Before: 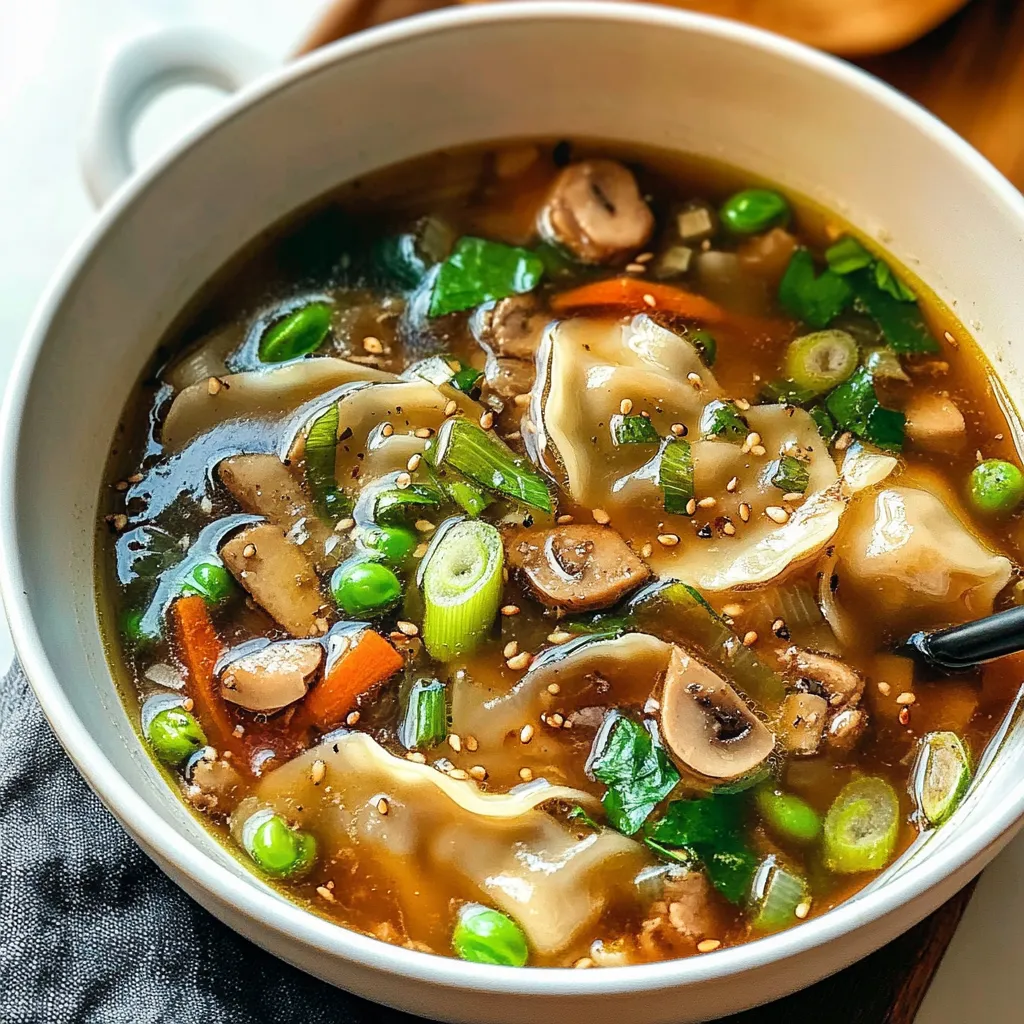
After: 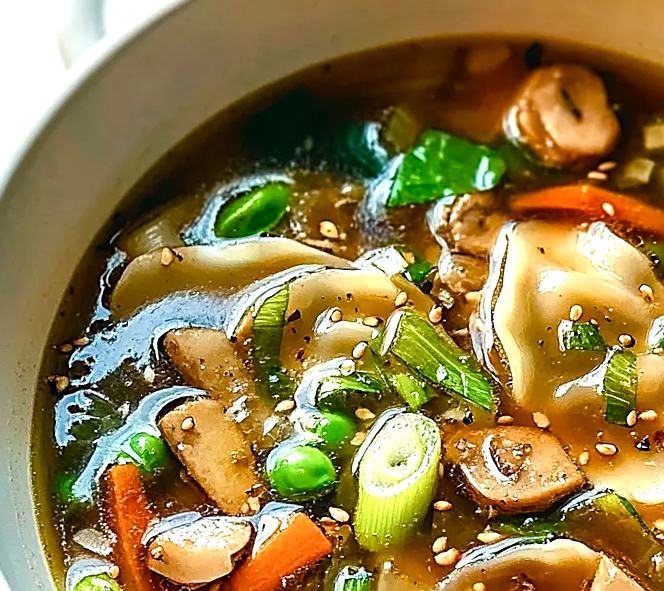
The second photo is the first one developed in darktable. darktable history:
exposure: compensate highlight preservation false
crop and rotate: angle -4.99°, left 2.122%, top 6.945%, right 27.566%, bottom 30.519%
color balance rgb: perceptual saturation grading › global saturation 25%, perceptual saturation grading › highlights -50%, perceptual saturation grading › shadows 30%, perceptual brilliance grading › global brilliance 12%, global vibrance 20%
sharpen: on, module defaults
